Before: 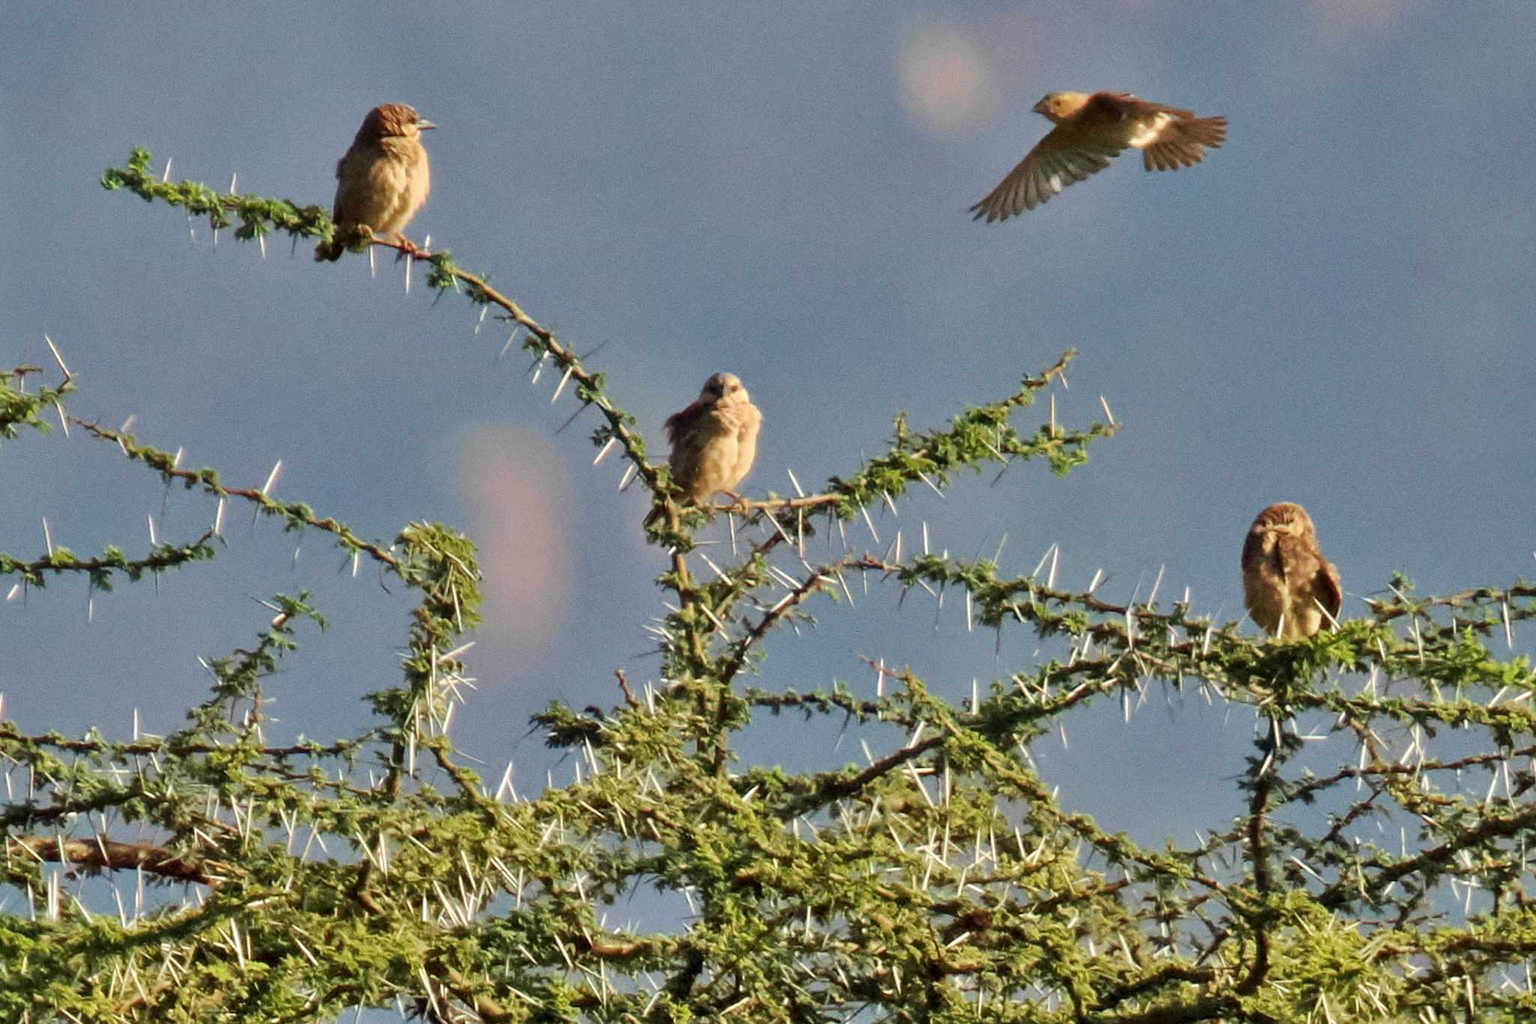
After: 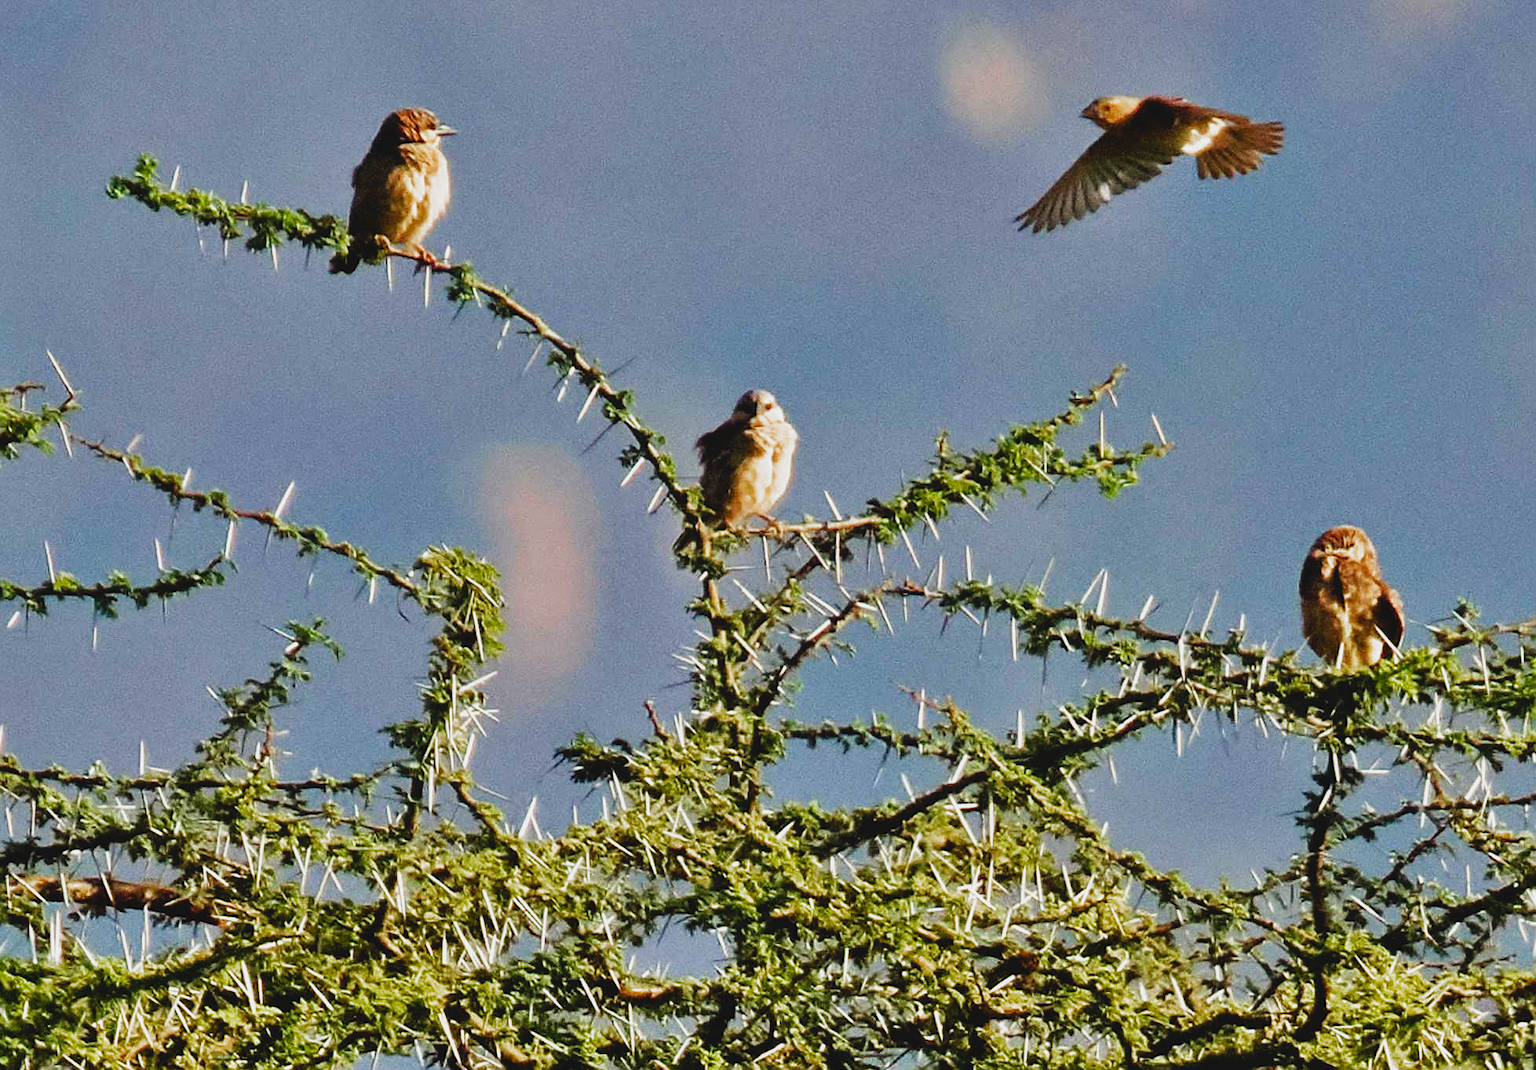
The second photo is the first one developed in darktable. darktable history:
filmic rgb: black relative exposure -6.39 EV, white relative exposure 2.43 EV, target white luminance 99.892%, hardness 5.25, latitude 0.379%, contrast 1.436, highlights saturation mix 2.41%, preserve chrominance no, color science v5 (2021)
sharpen: on, module defaults
contrast brightness saturation: contrast -0.122
crop: right 4.442%, bottom 0.039%
